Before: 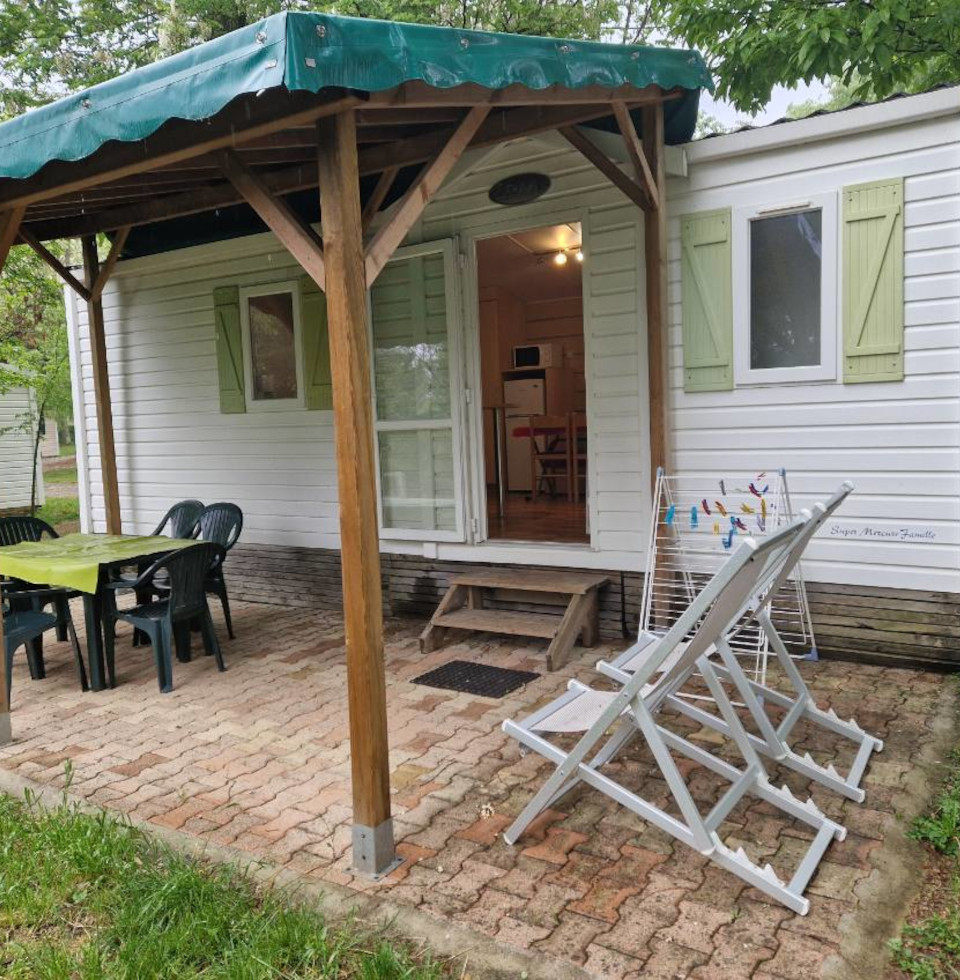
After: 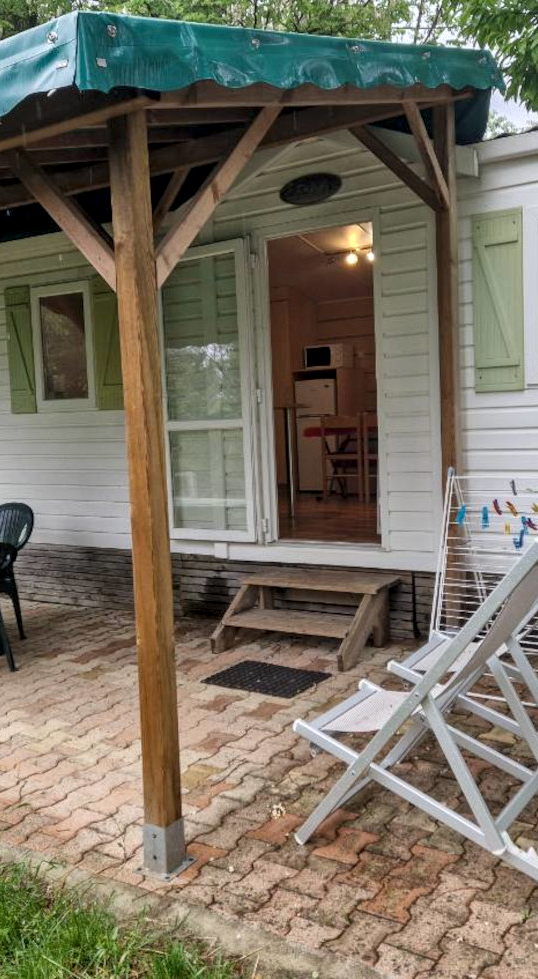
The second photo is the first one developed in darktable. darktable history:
local contrast: detail 130%
crop: left 21.865%, right 22.042%, bottom 0.014%
